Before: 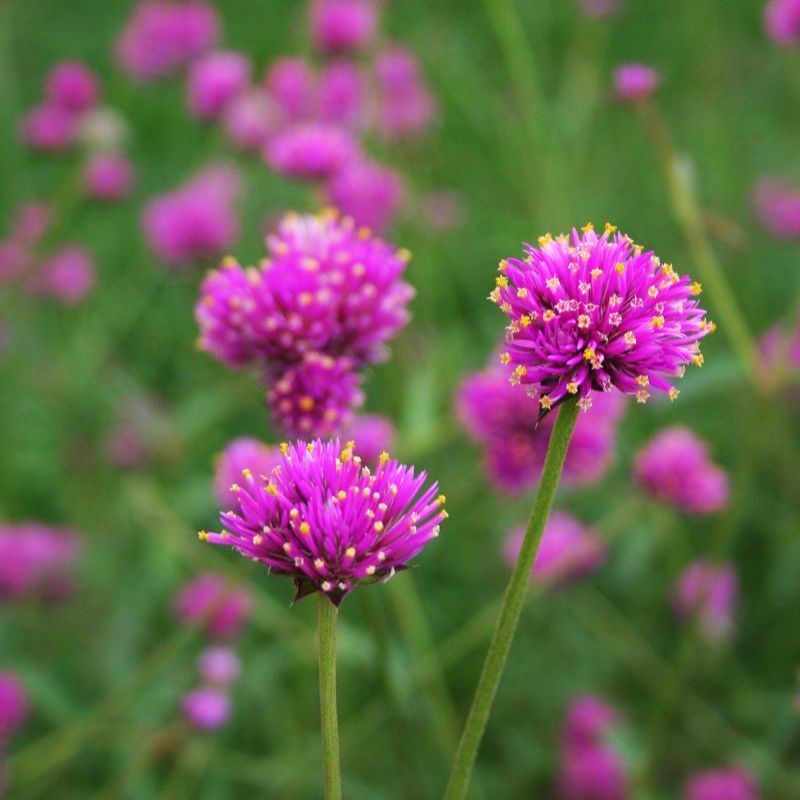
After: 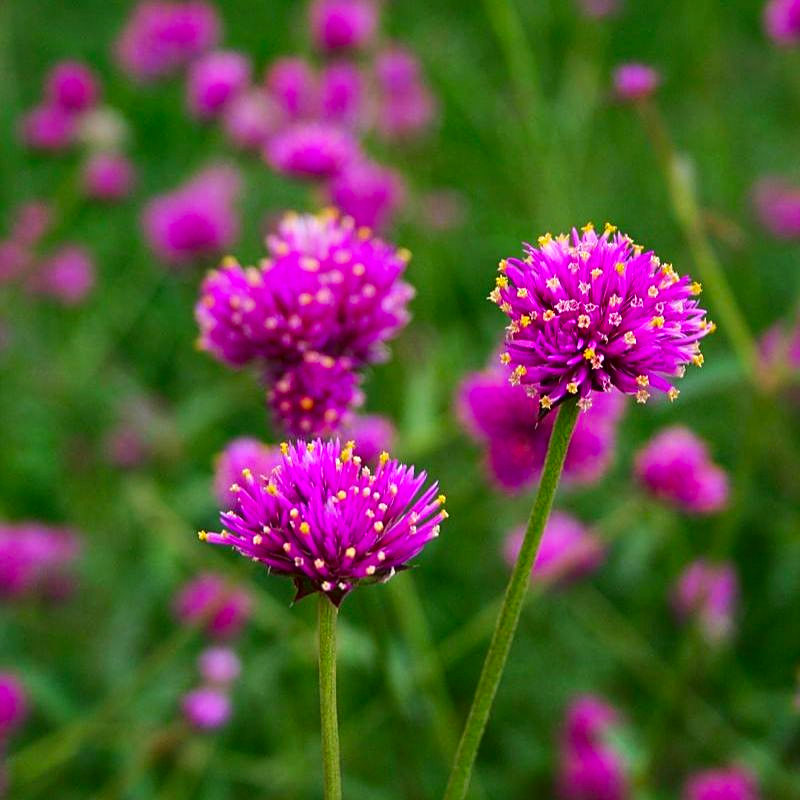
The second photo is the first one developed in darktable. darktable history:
contrast brightness saturation: contrast 0.12, brightness -0.121, saturation 0.198
shadows and highlights: low approximation 0.01, soften with gaussian
sharpen: on, module defaults
